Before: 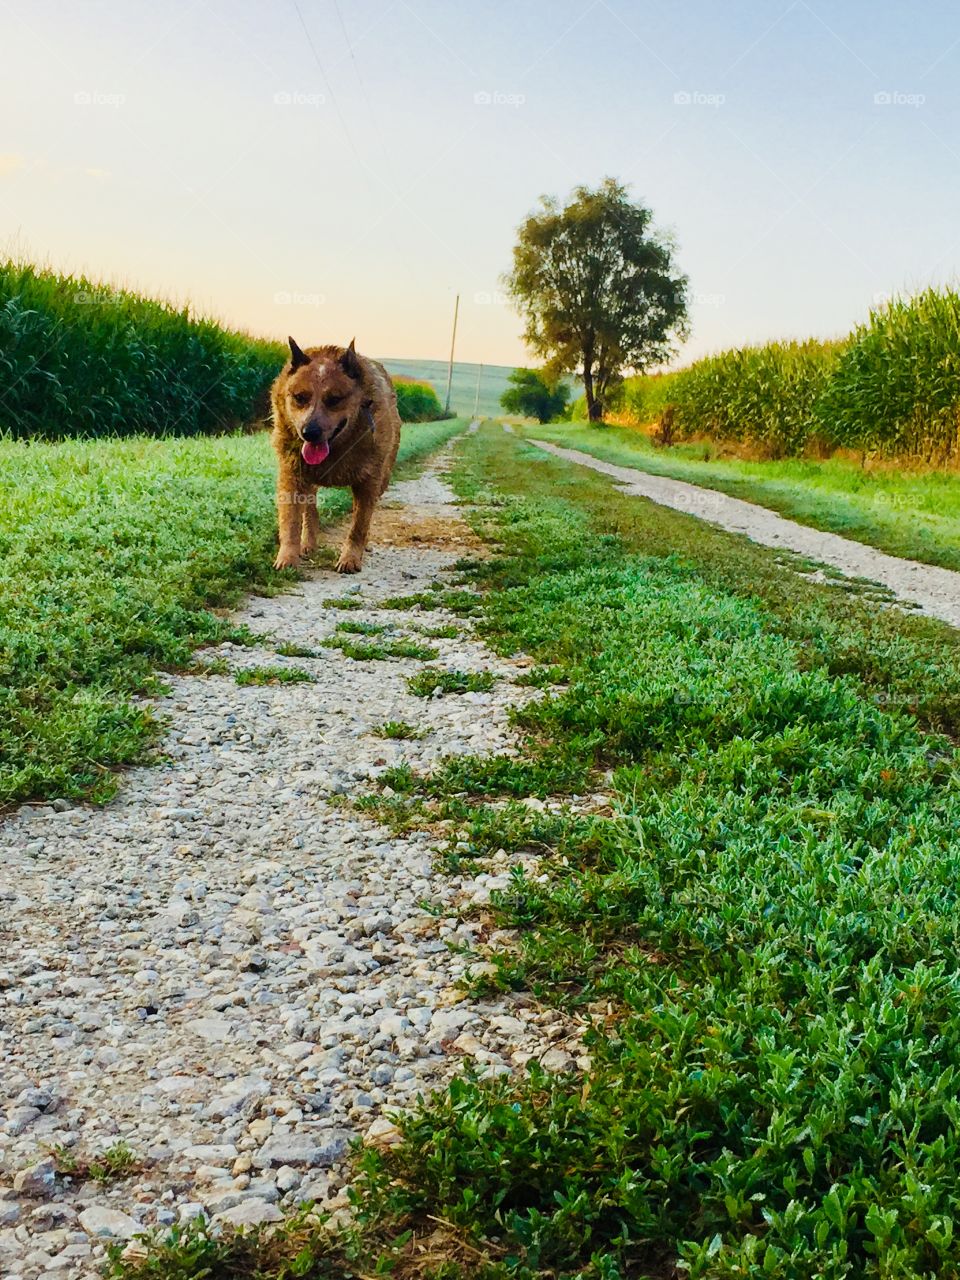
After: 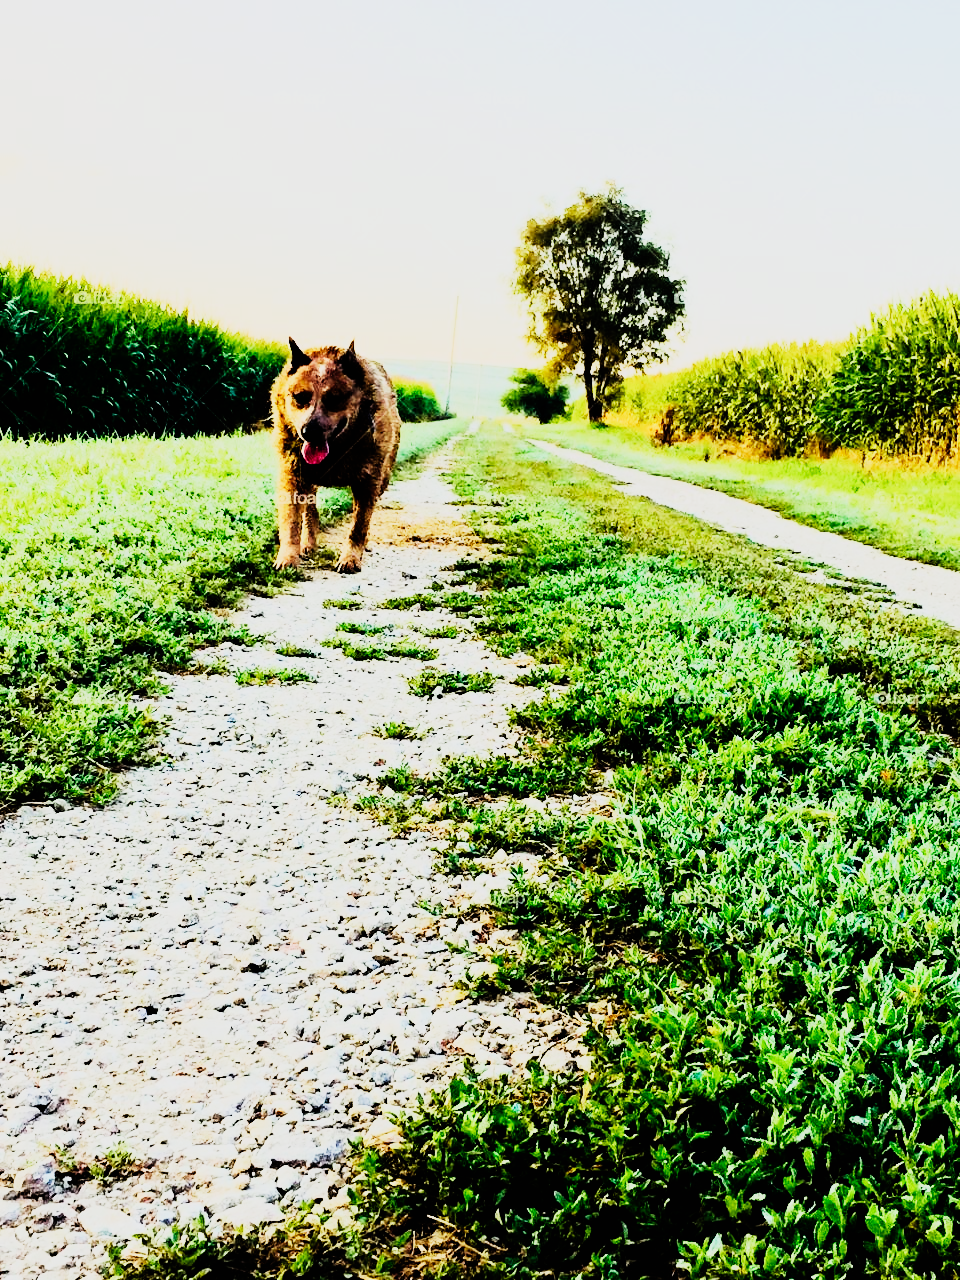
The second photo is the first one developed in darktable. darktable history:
rgb curve: curves: ch0 [(0, 0) (0.21, 0.15) (0.24, 0.21) (0.5, 0.75) (0.75, 0.96) (0.89, 0.99) (1, 1)]; ch1 [(0, 0.02) (0.21, 0.13) (0.25, 0.2) (0.5, 0.67) (0.75, 0.9) (0.89, 0.97) (1, 1)]; ch2 [(0, 0.02) (0.21, 0.13) (0.25, 0.2) (0.5, 0.67) (0.75, 0.9) (0.89, 0.97) (1, 1)], compensate middle gray true
sigmoid: contrast 2, skew -0.2, preserve hue 0%, red attenuation 0.1, red rotation 0.035, green attenuation 0.1, green rotation -0.017, blue attenuation 0.15, blue rotation -0.052, base primaries Rec2020
